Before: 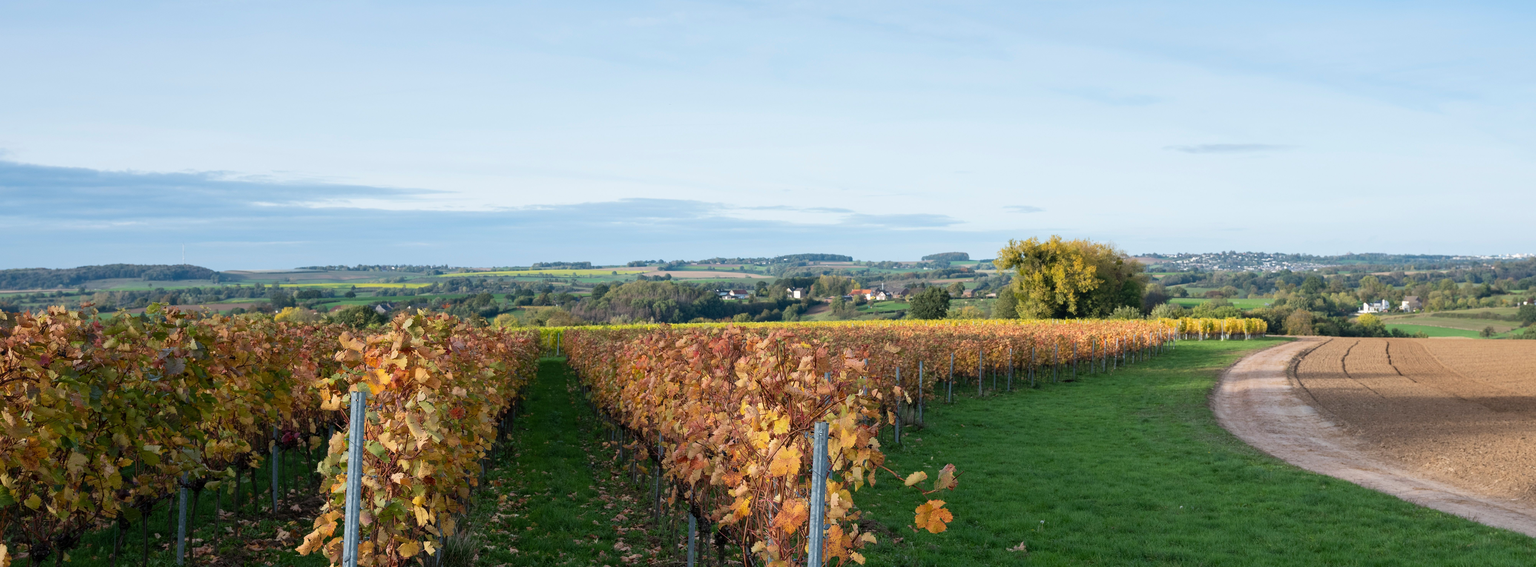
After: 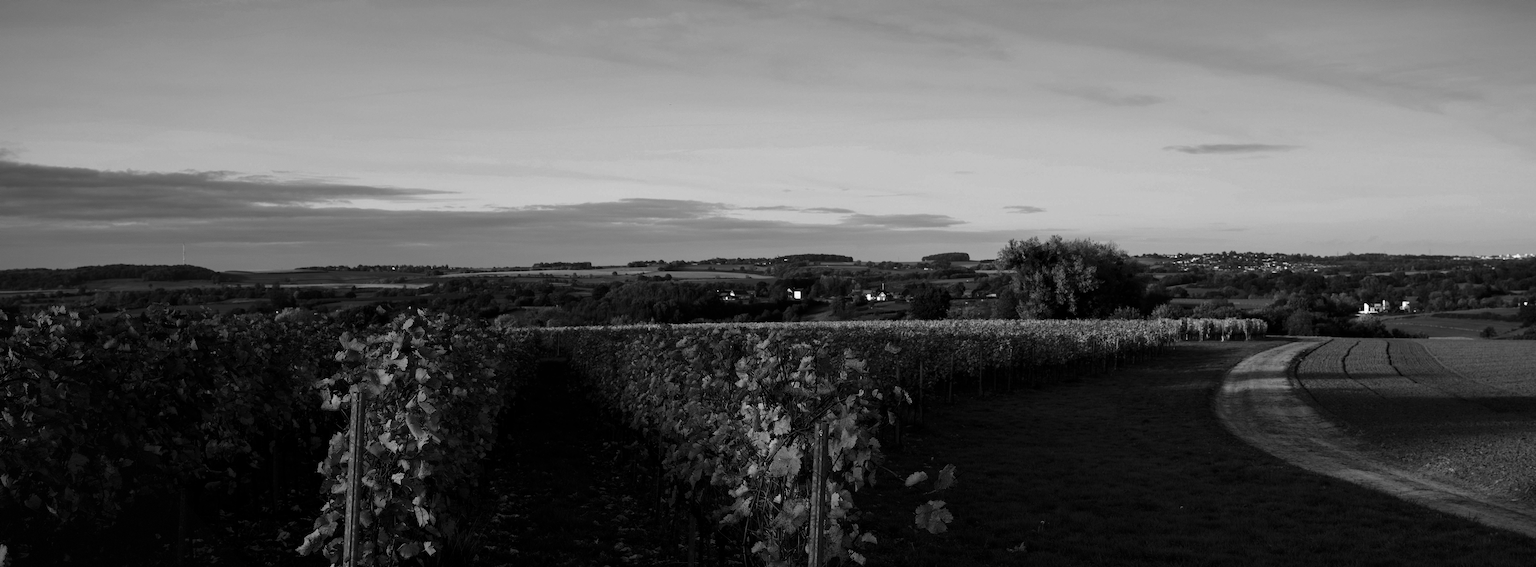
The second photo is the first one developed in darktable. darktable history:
vignetting: fall-off start 91%, fall-off radius 39.39%, brightness -0.182, saturation -0.3, width/height ratio 1.219, shape 1.3, dithering 8-bit output, unbound false
contrast brightness saturation: contrast 0.02, brightness -1, saturation -1
